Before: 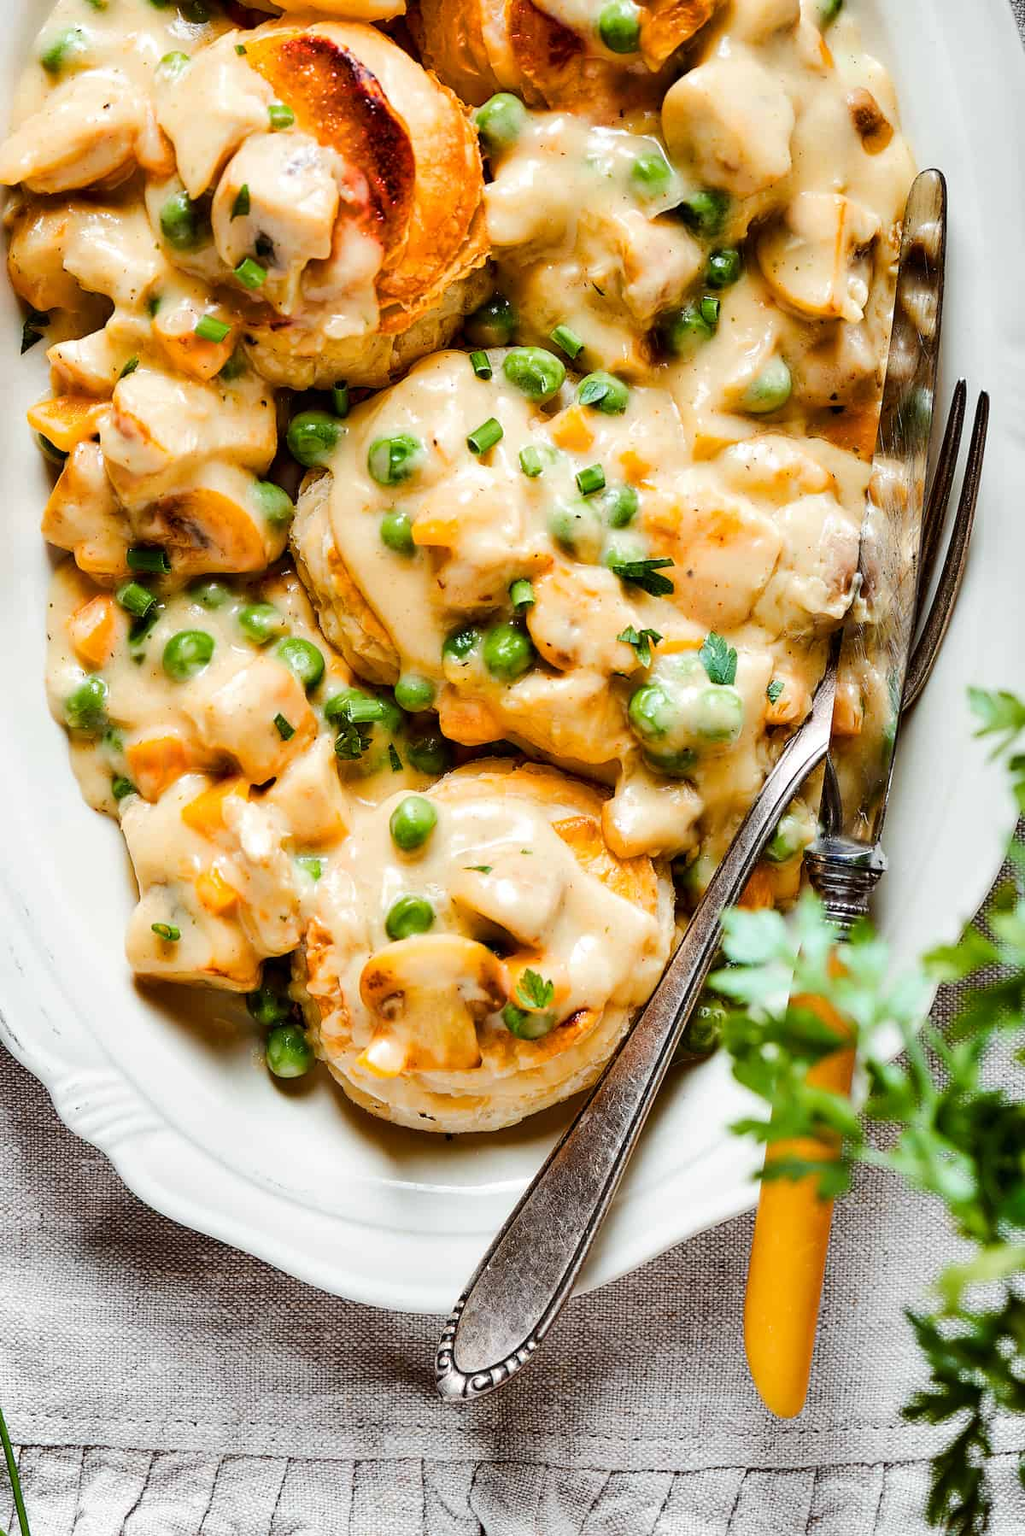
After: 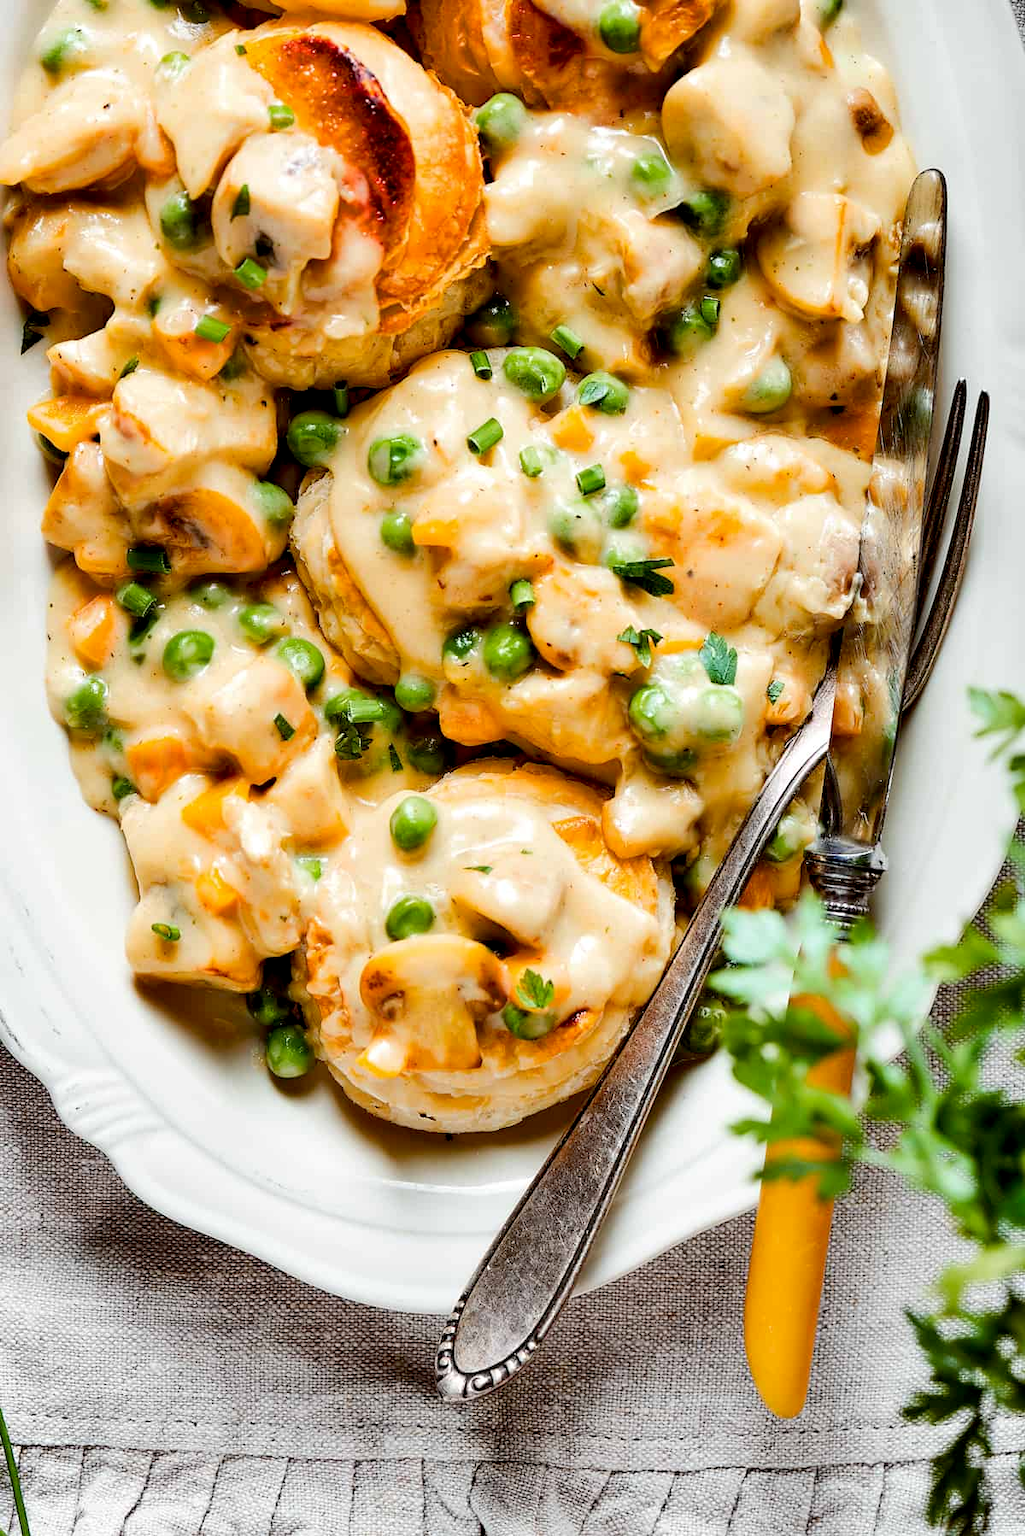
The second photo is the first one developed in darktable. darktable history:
exposure: black level correction 0.005, exposure 0.015 EV, compensate highlight preservation false
